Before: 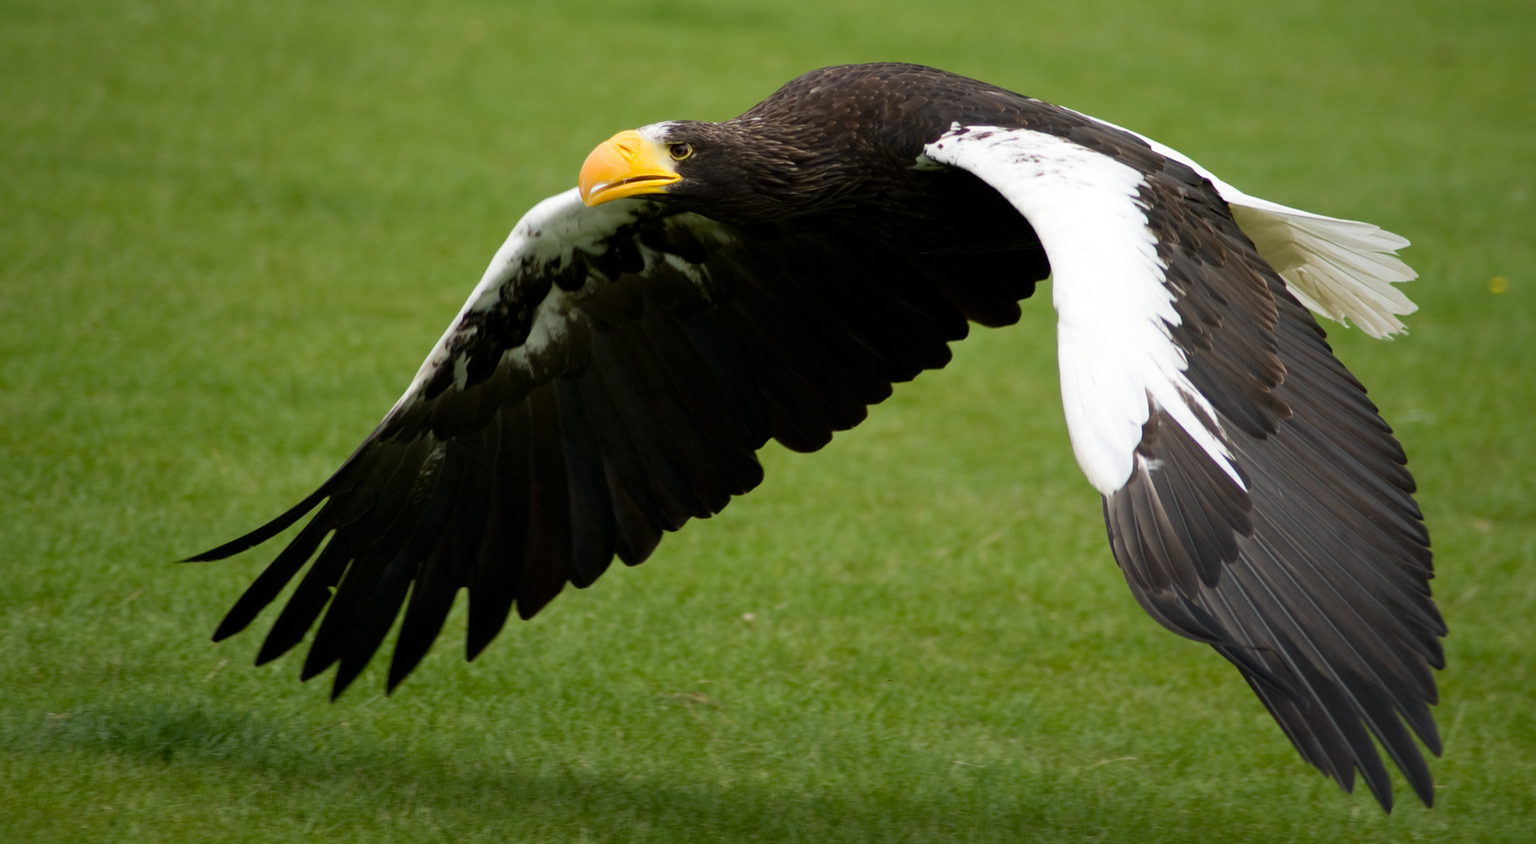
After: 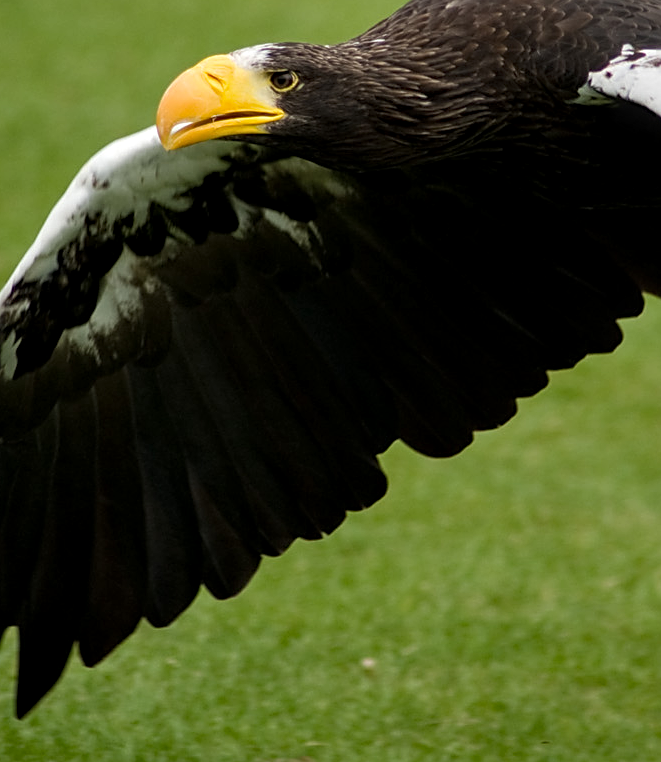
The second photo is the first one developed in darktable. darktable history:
crop and rotate: left 29.566%, top 10.317%, right 36.003%, bottom 17.397%
sharpen: on, module defaults
local contrast: detail 130%
